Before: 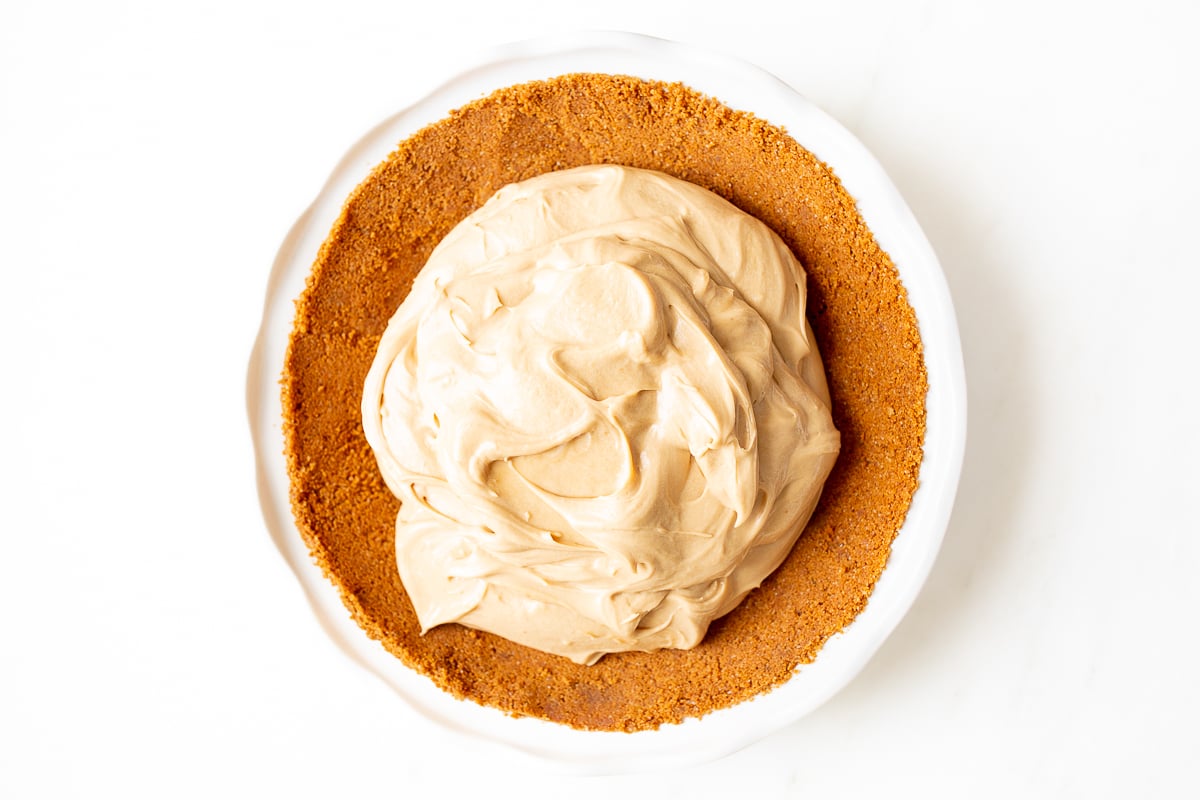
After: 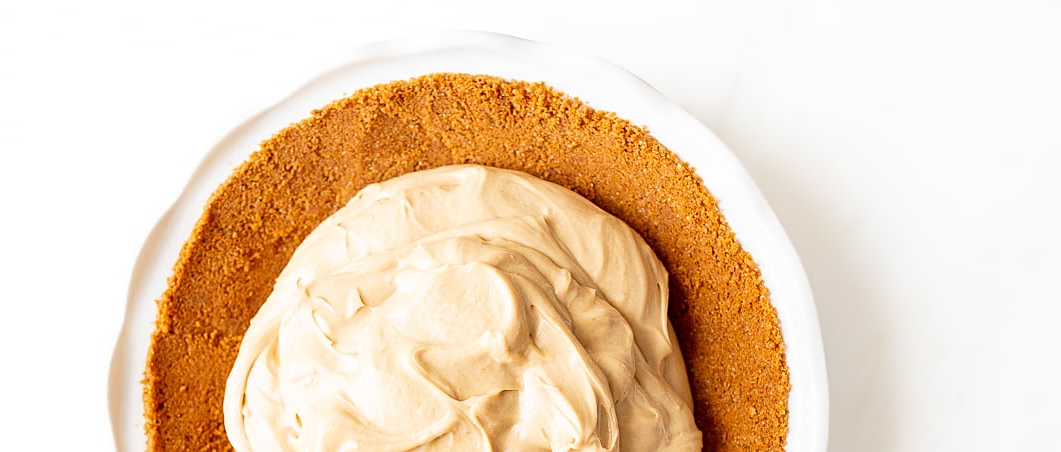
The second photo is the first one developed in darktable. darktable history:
sharpen: amount 0.213
crop and rotate: left 11.524%, bottom 43.402%
